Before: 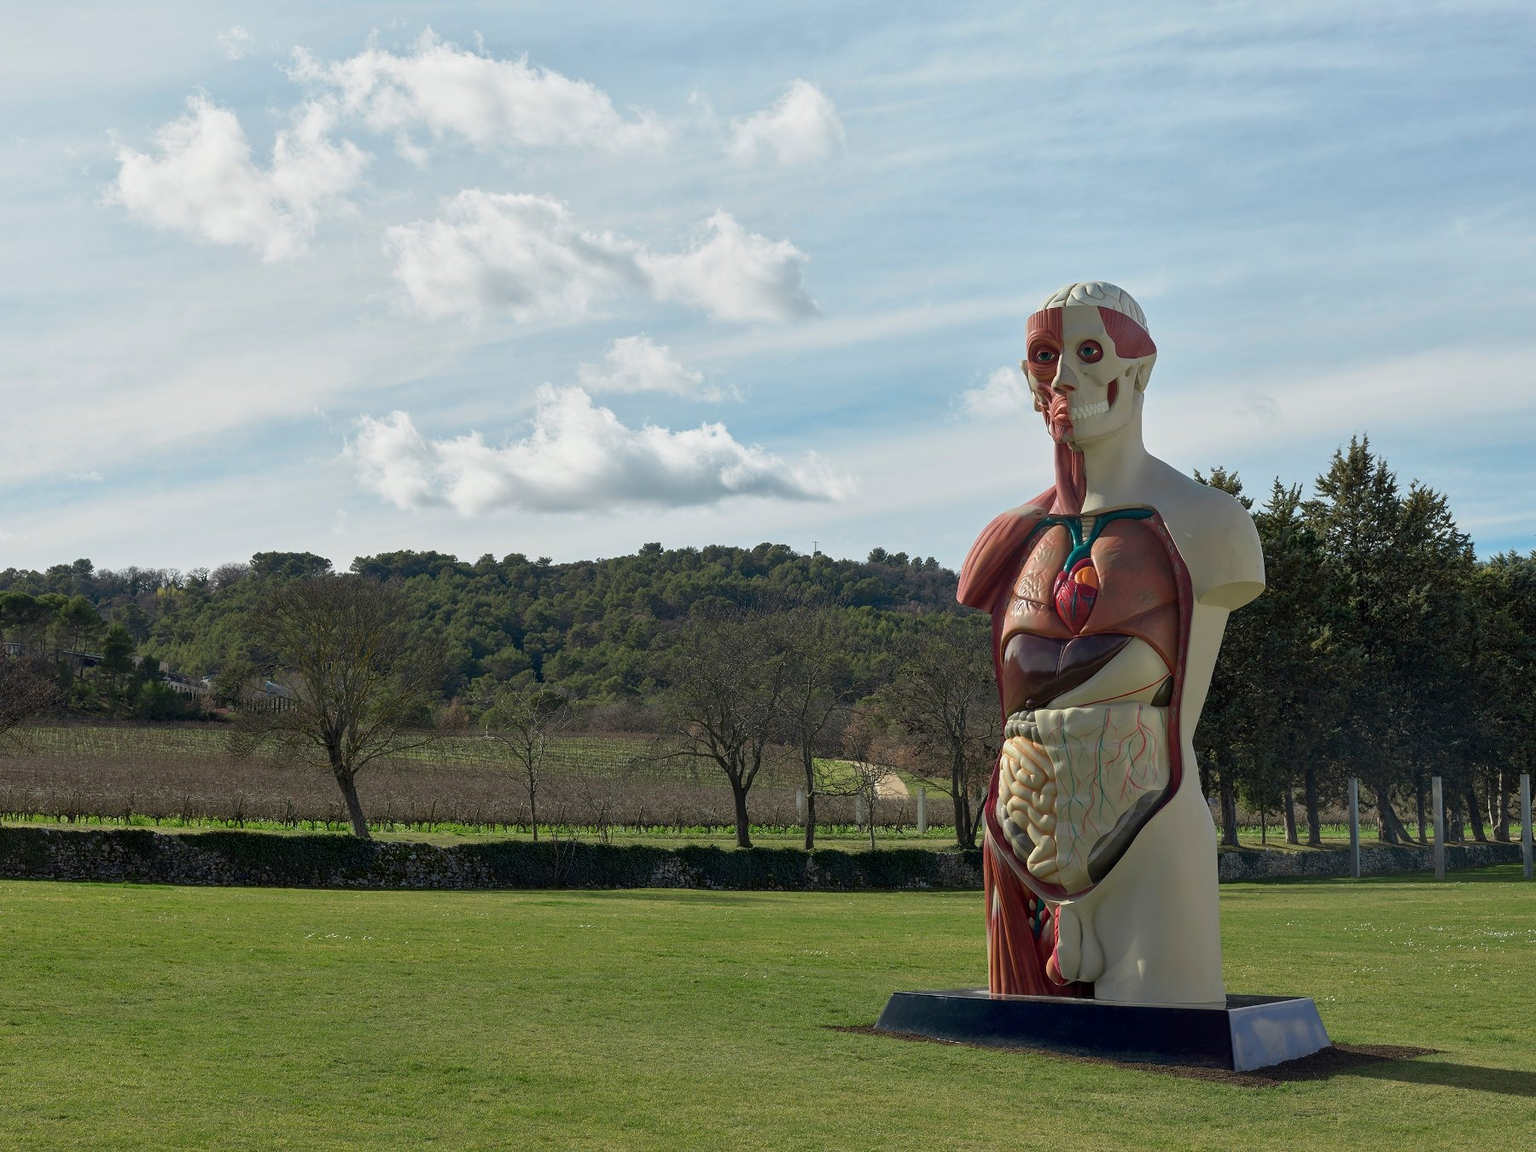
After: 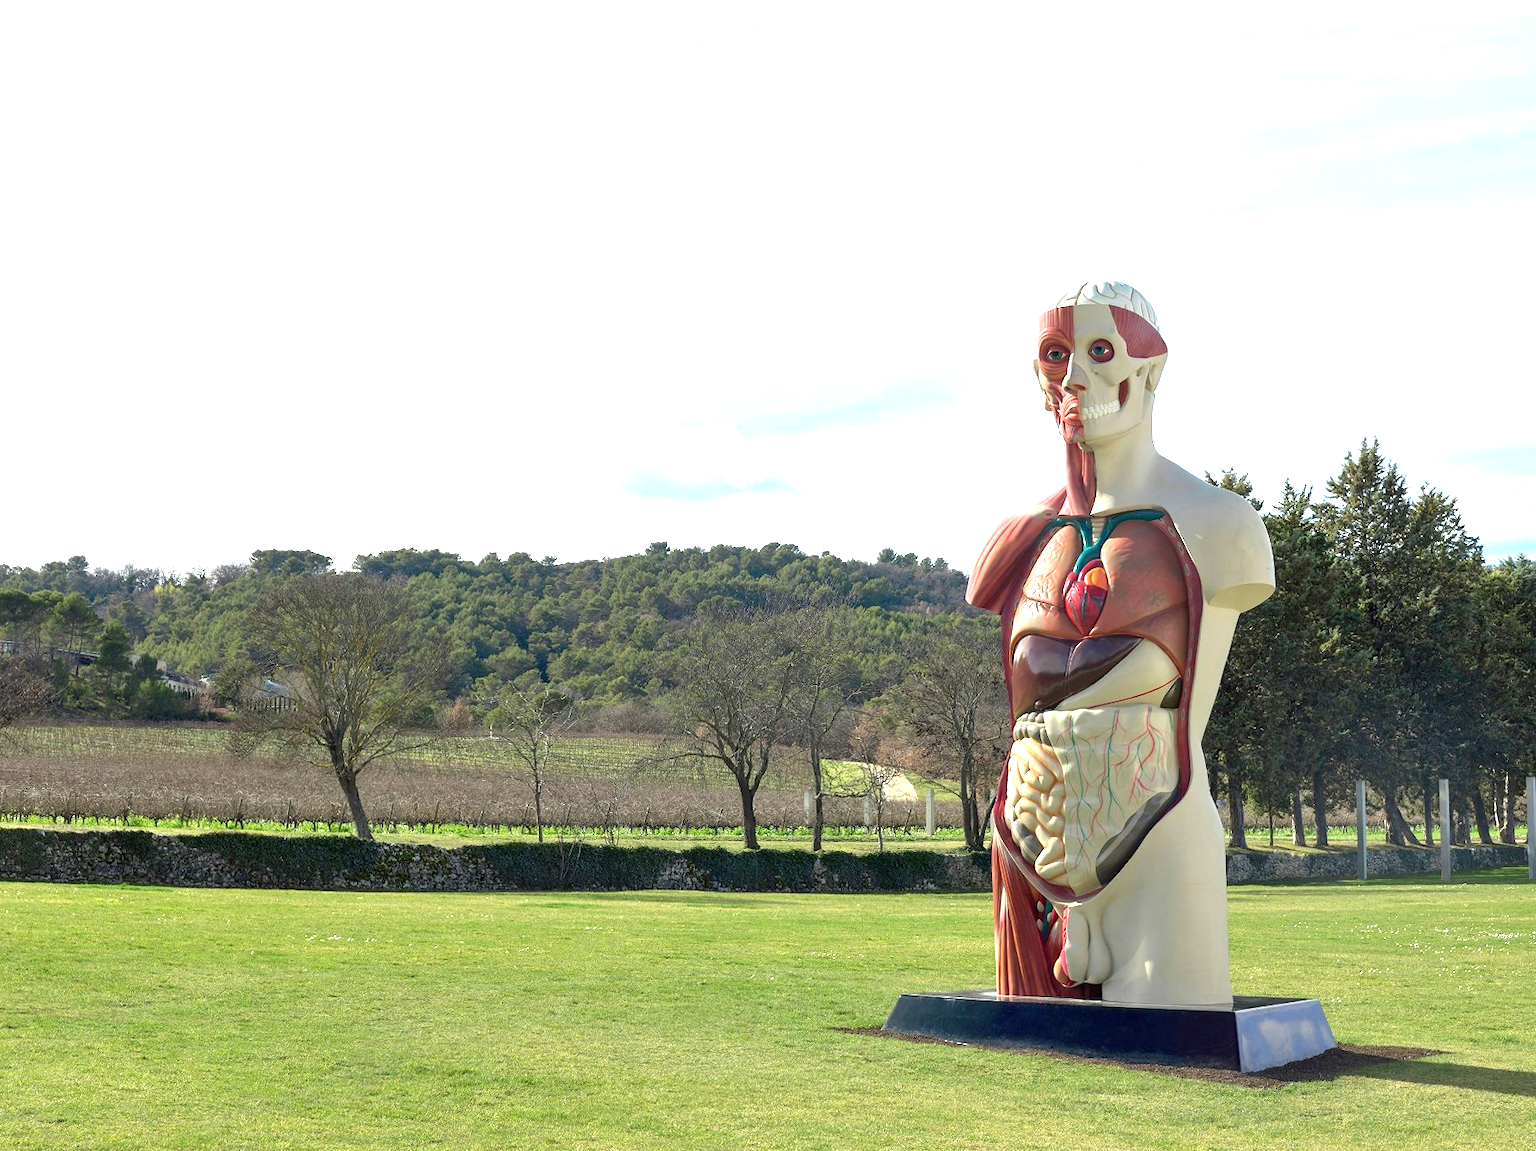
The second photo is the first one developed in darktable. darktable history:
rotate and perspective: rotation 0.174°, lens shift (vertical) 0.013, lens shift (horizontal) 0.019, shear 0.001, automatic cropping original format, crop left 0.007, crop right 0.991, crop top 0.016, crop bottom 0.997
exposure: black level correction 0, exposure 1.55 EV, compensate exposure bias true, compensate highlight preservation false
